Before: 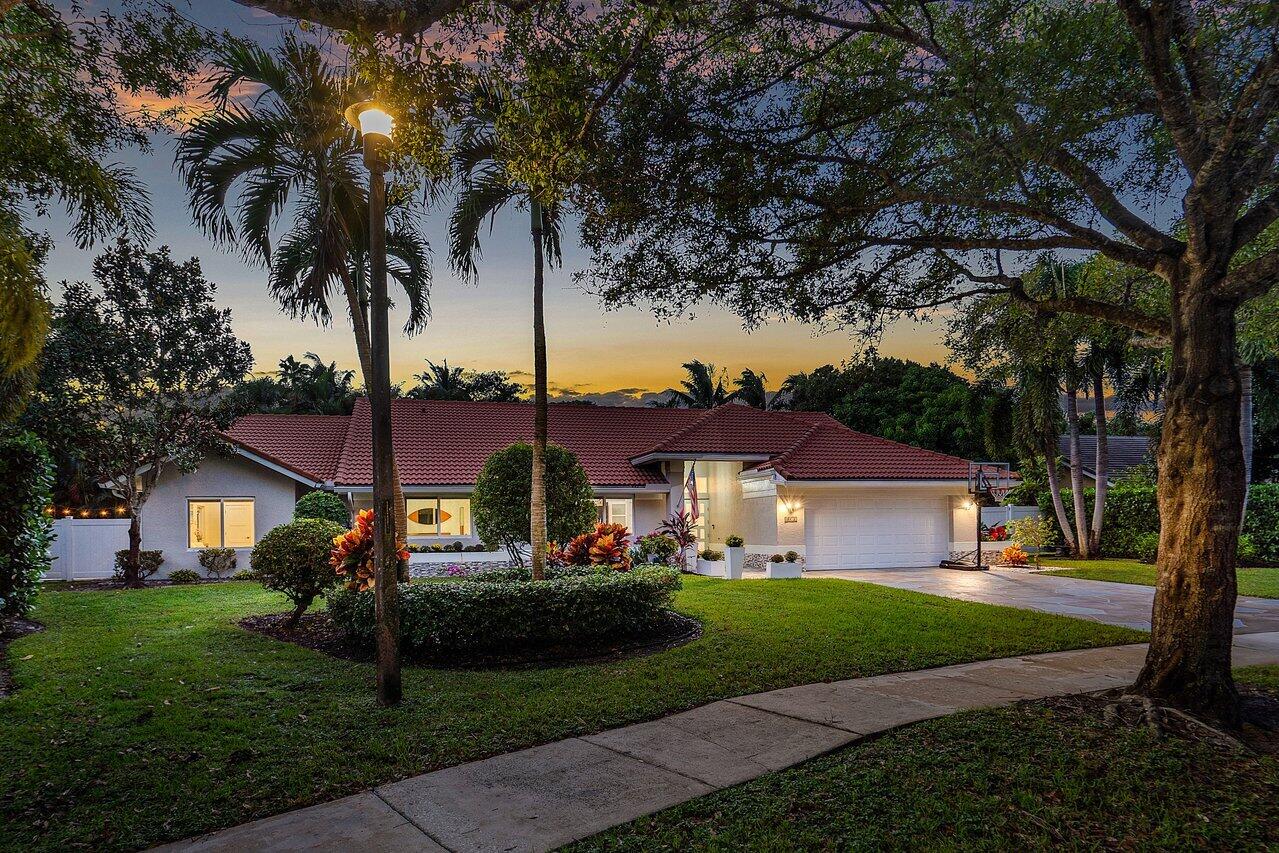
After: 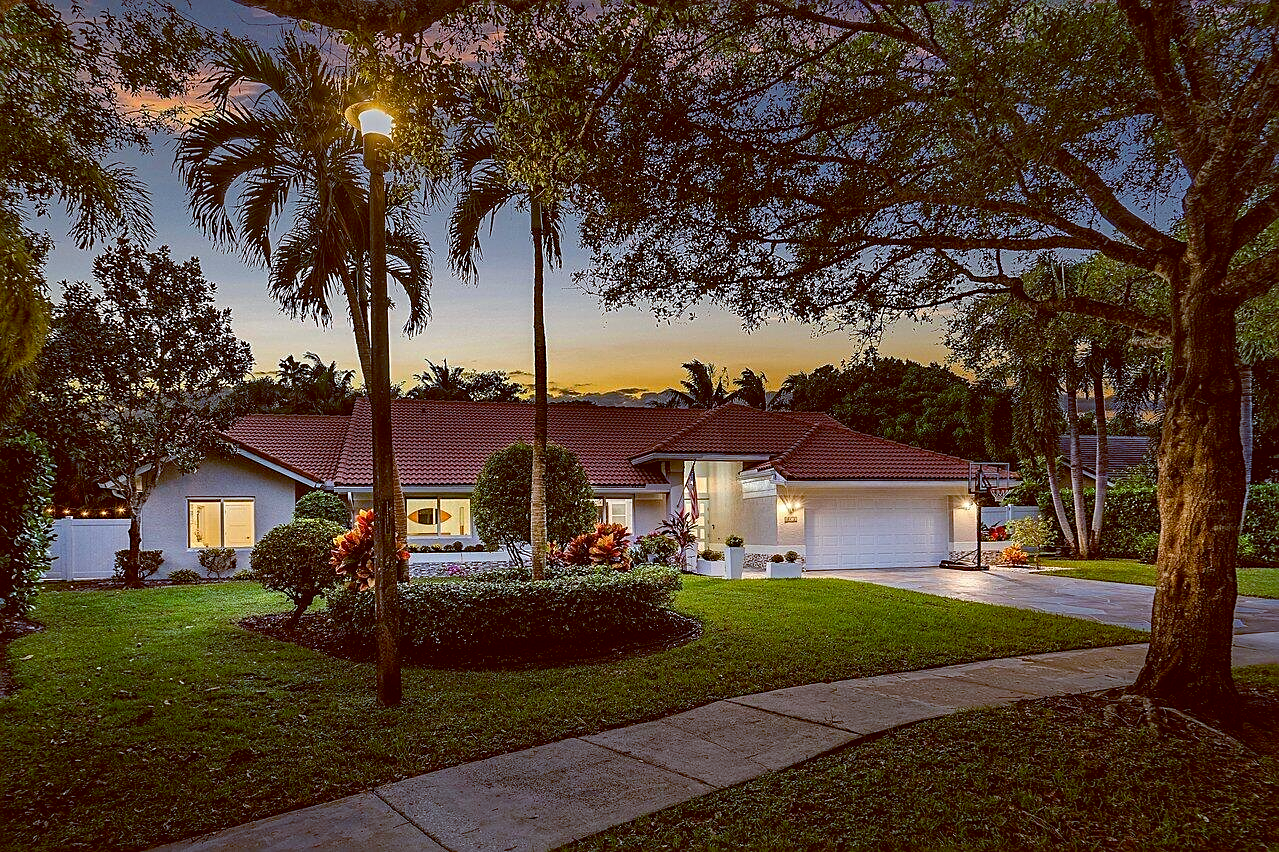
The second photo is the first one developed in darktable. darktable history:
color balance: lift [1, 1.015, 1.004, 0.985], gamma [1, 0.958, 0.971, 1.042], gain [1, 0.956, 0.977, 1.044]
sharpen: on, module defaults
crop: bottom 0.071%
